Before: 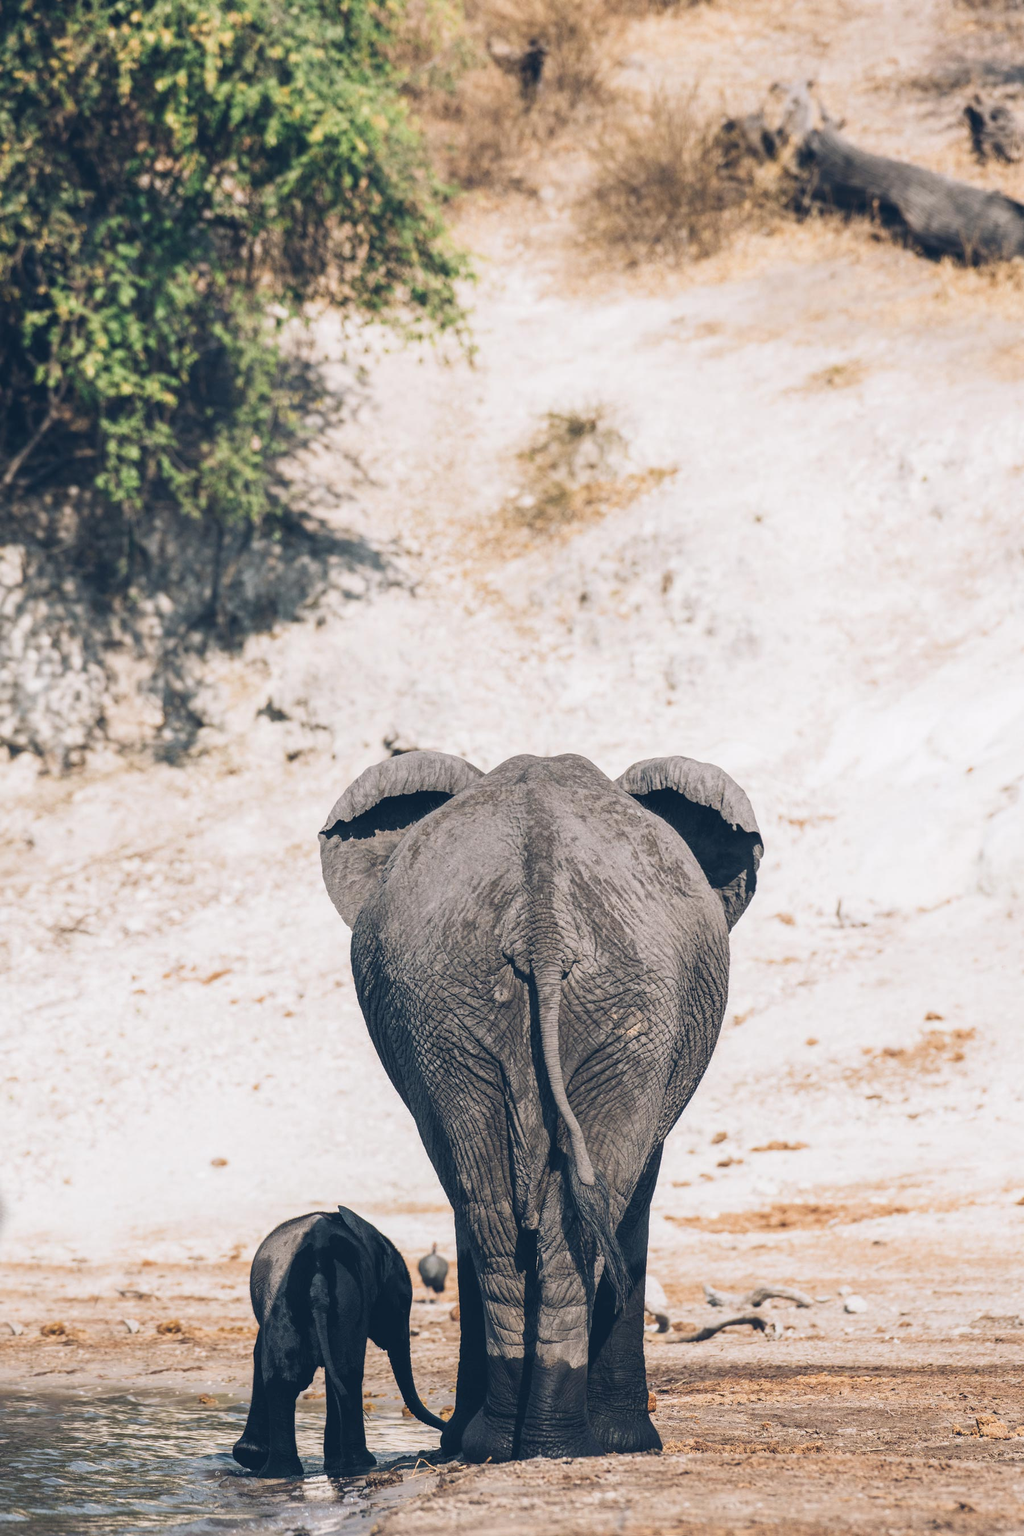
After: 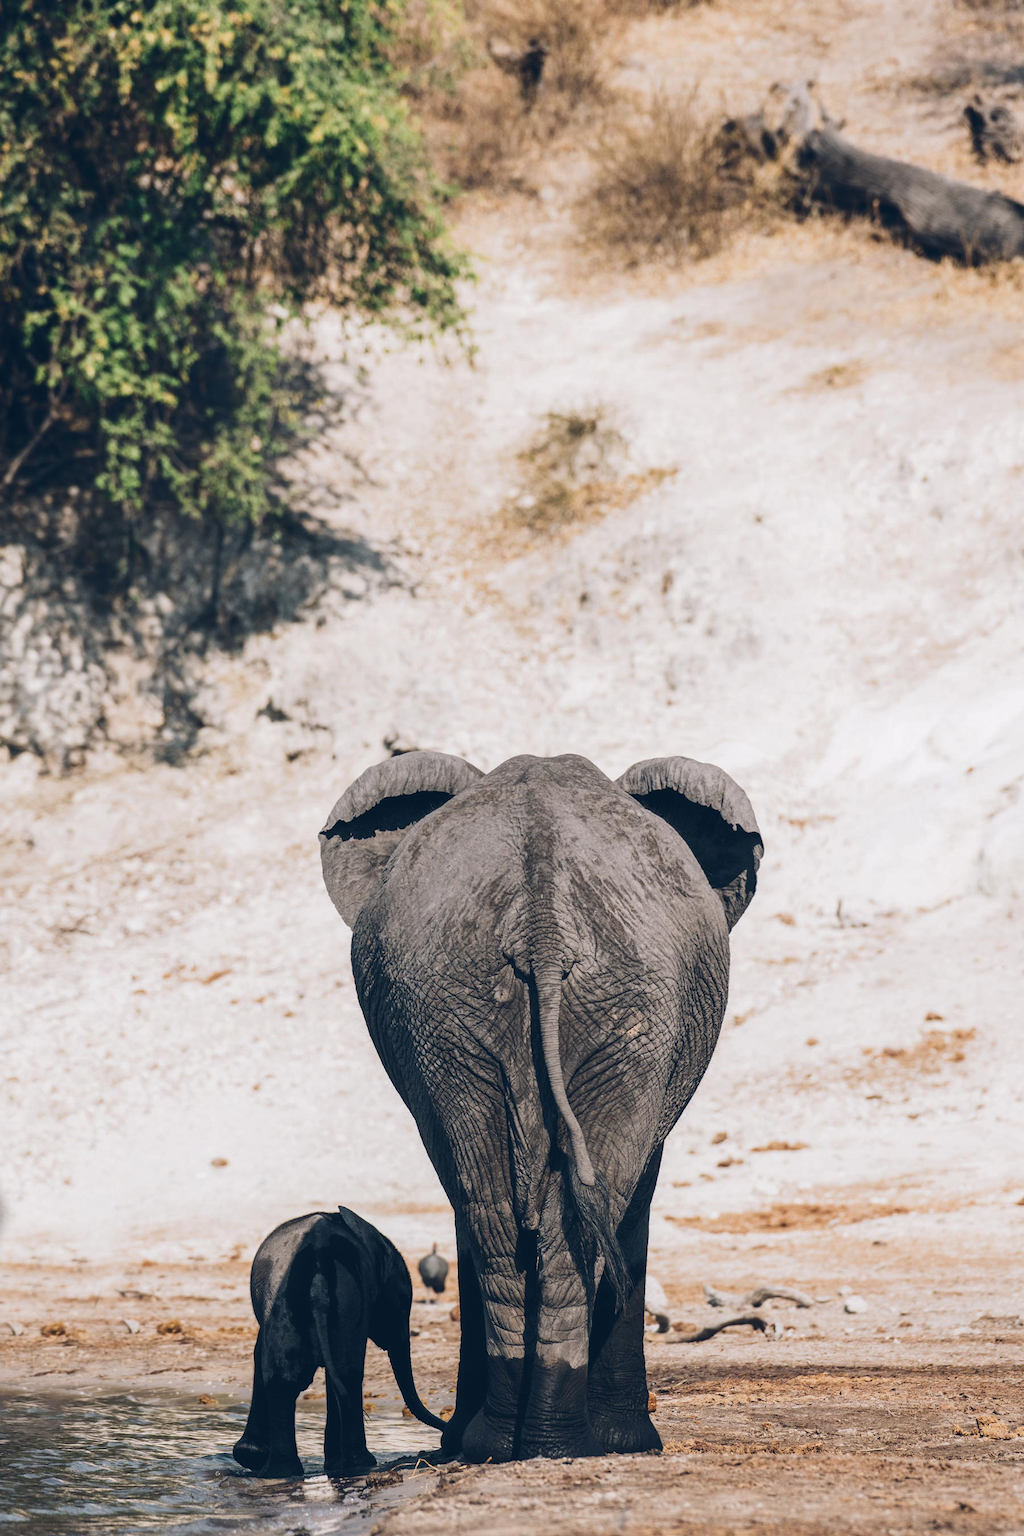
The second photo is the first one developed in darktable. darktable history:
tone curve: curves: ch0 [(0, 0) (0.003, 0.019) (0.011, 0.022) (0.025, 0.027) (0.044, 0.037) (0.069, 0.049) (0.1, 0.066) (0.136, 0.091) (0.177, 0.125) (0.224, 0.159) (0.277, 0.206) (0.335, 0.266) (0.399, 0.332) (0.468, 0.411) (0.543, 0.492) (0.623, 0.577) (0.709, 0.668) (0.801, 0.767) (0.898, 0.869) (1, 1)], color space Lab, independent channels, preserve colors none
